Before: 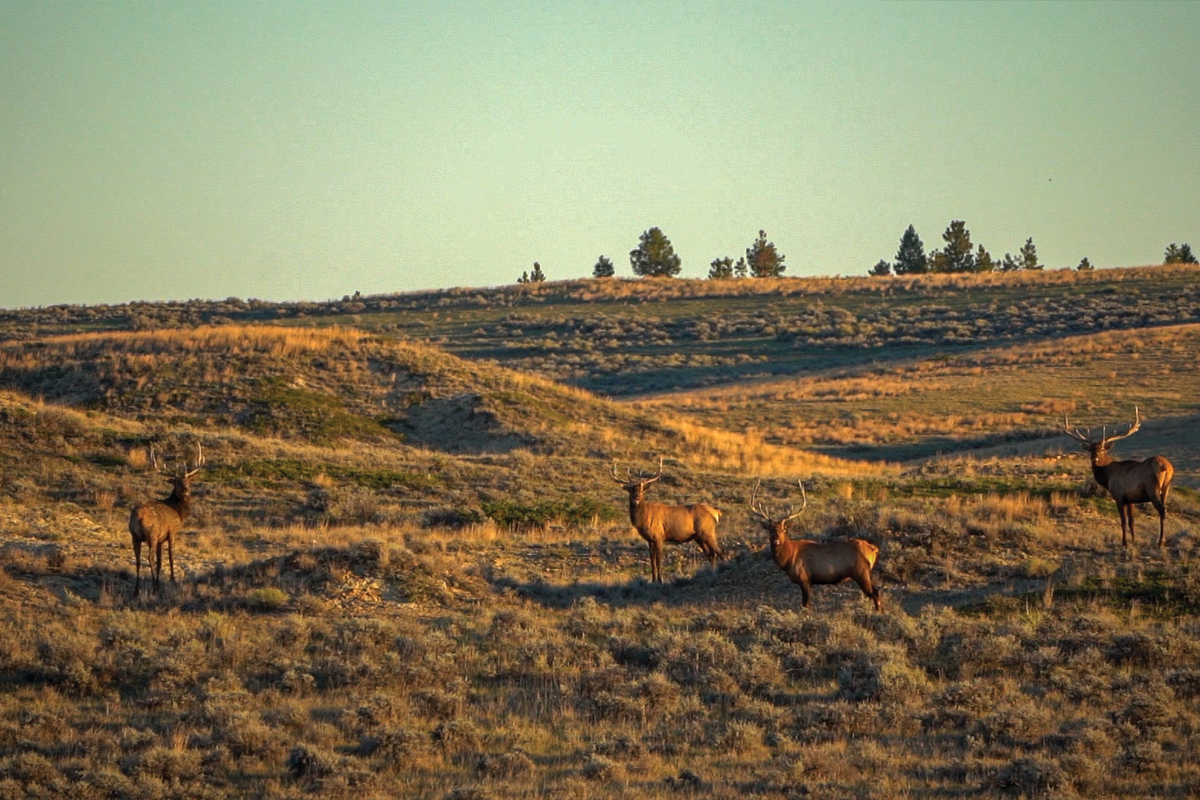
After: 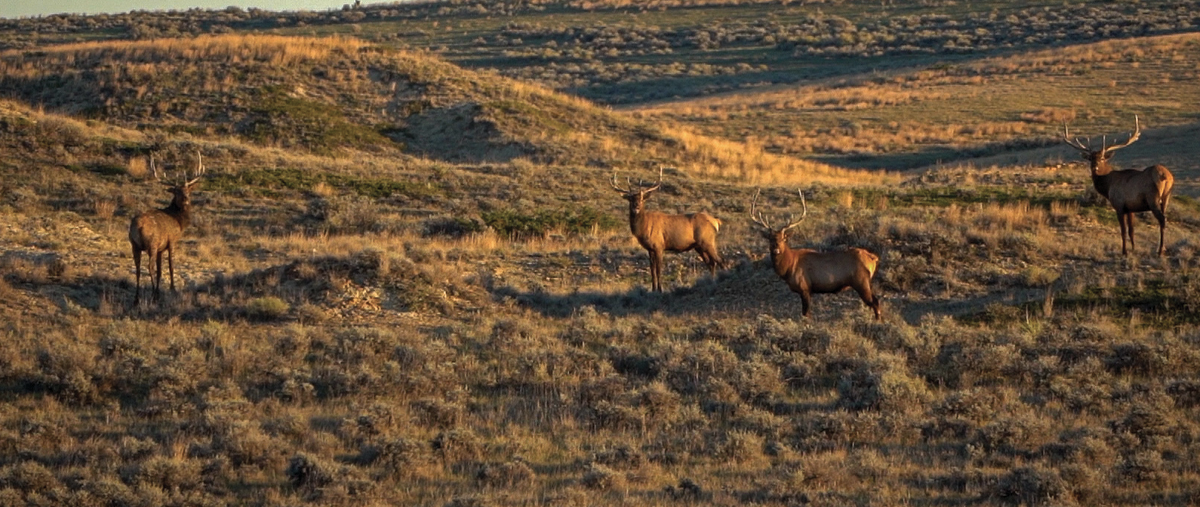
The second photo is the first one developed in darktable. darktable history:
color correction: highlights b* 0.024, saturation 0.852
exposure: compensate highlight preservation false
crop and rotate: top 36.506%
